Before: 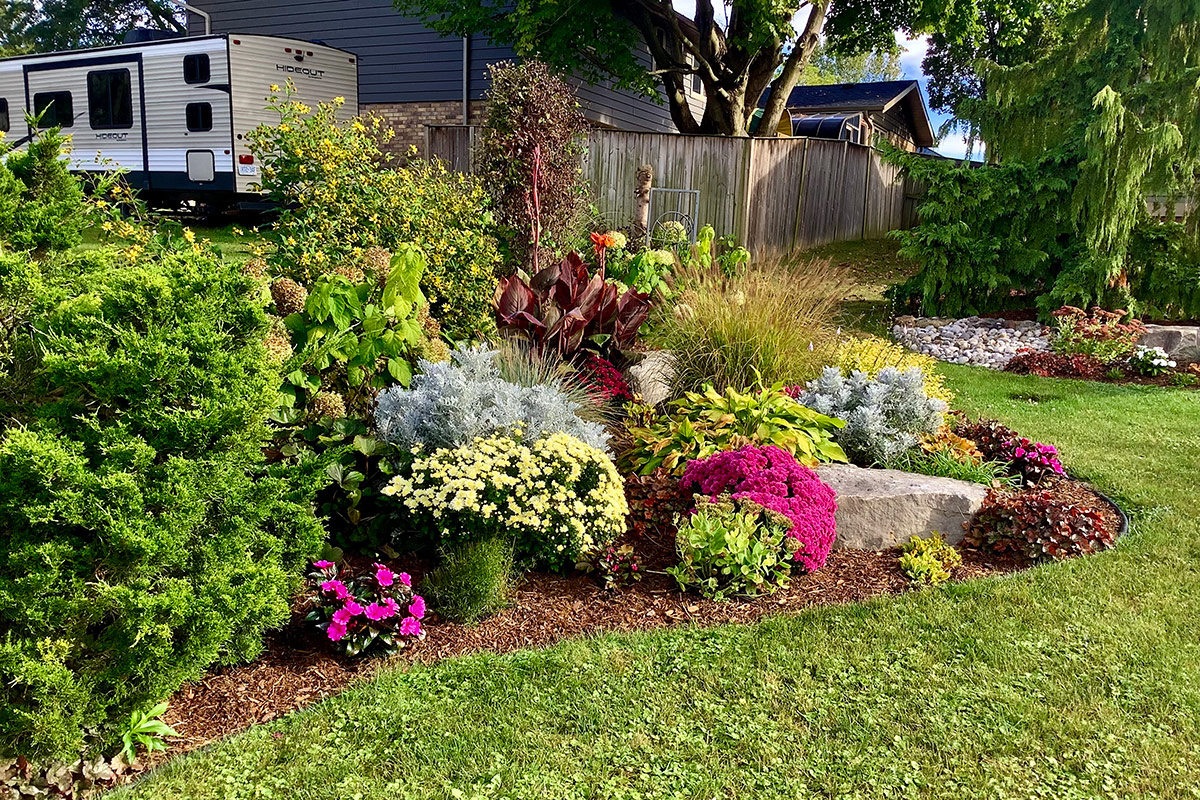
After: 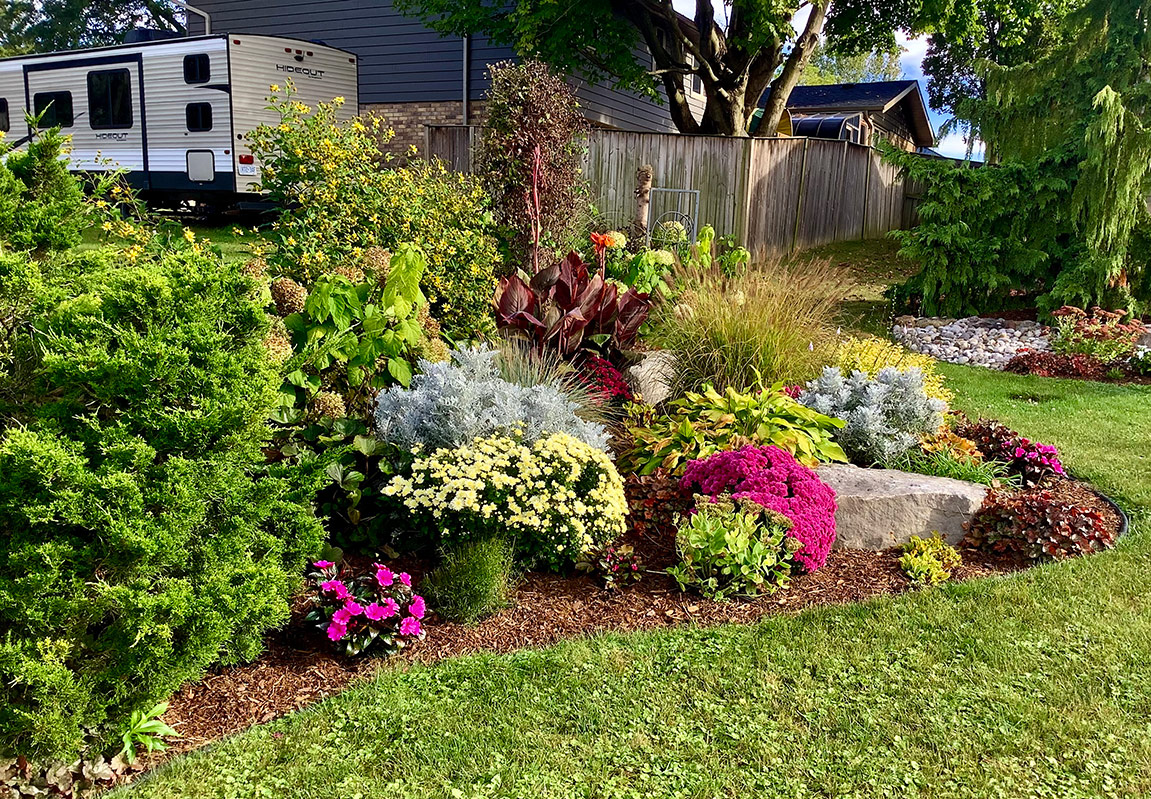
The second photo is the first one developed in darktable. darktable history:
crop: right 4.052%, bottom 0.044%
